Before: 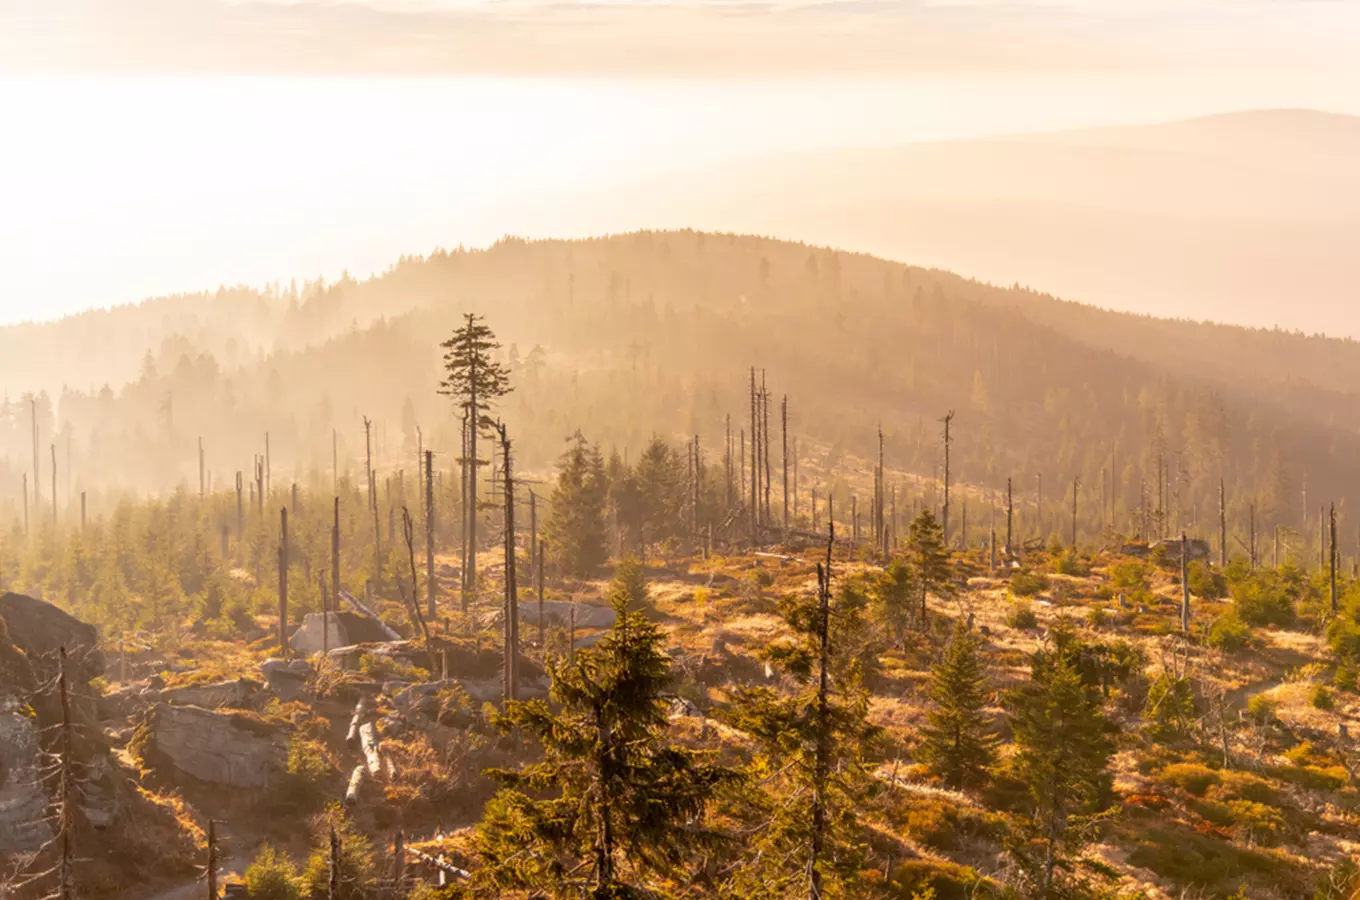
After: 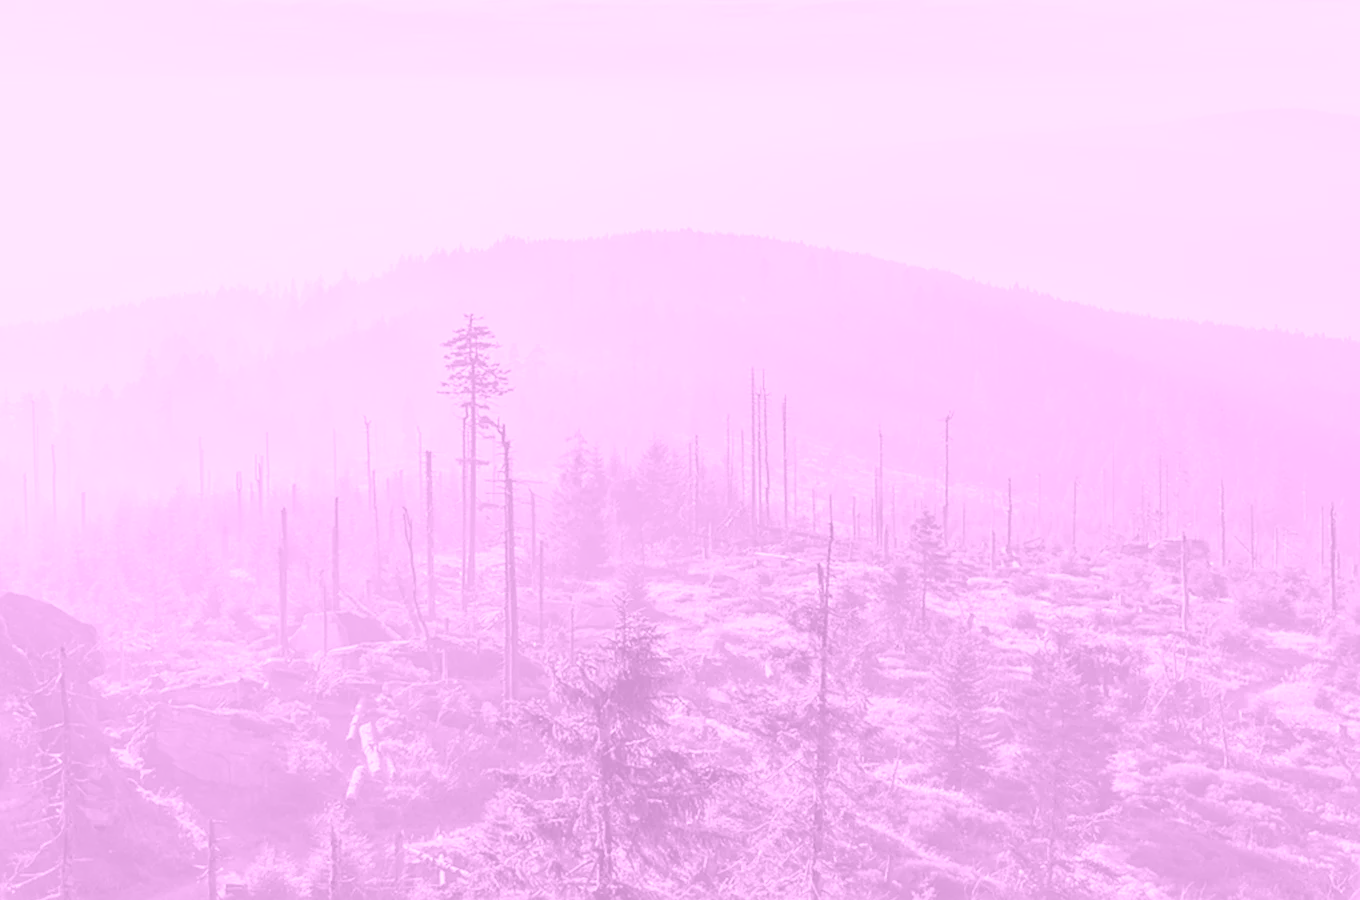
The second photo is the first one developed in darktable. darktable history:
sharpen: on, module defaults
colorize: hue 331.2°, saturation 75%, source mix 30.28%, lightness 70.52%, version 1
color correction: highlights a* 4.02, highlights b* 4.98, shadows a* -7.55, shadows b* 4.98
